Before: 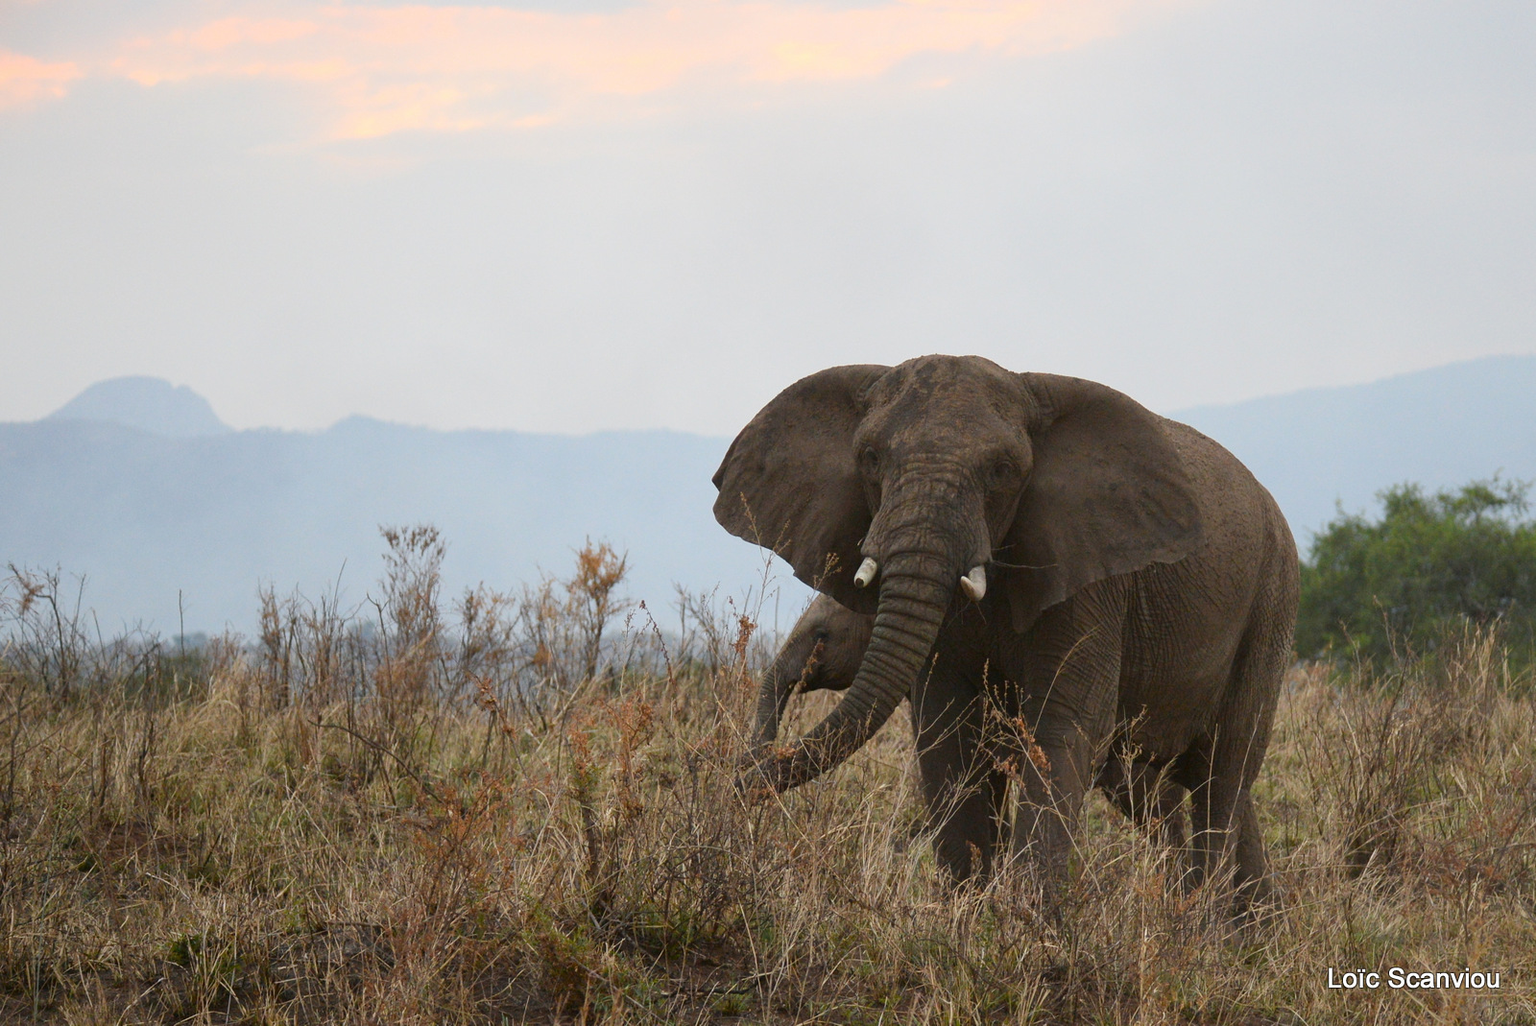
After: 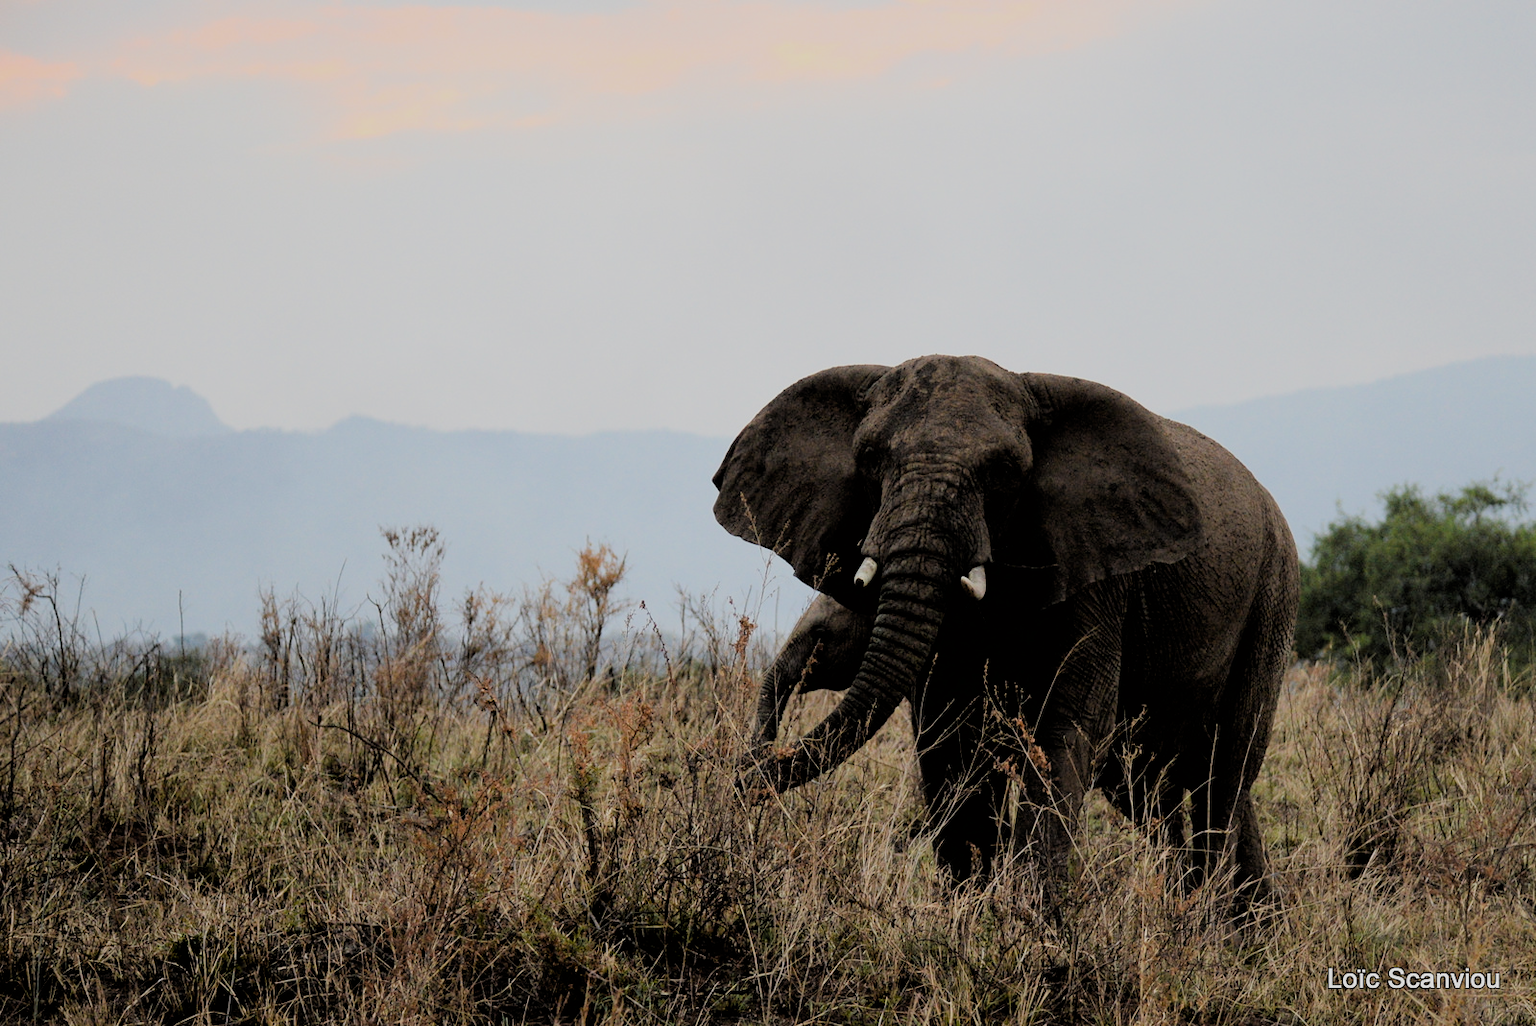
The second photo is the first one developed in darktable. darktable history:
filmic rgb: black relative exposure -2.77 EV, white relative exposure 4.56 EV, hardness 1.69, contrast 1.264
